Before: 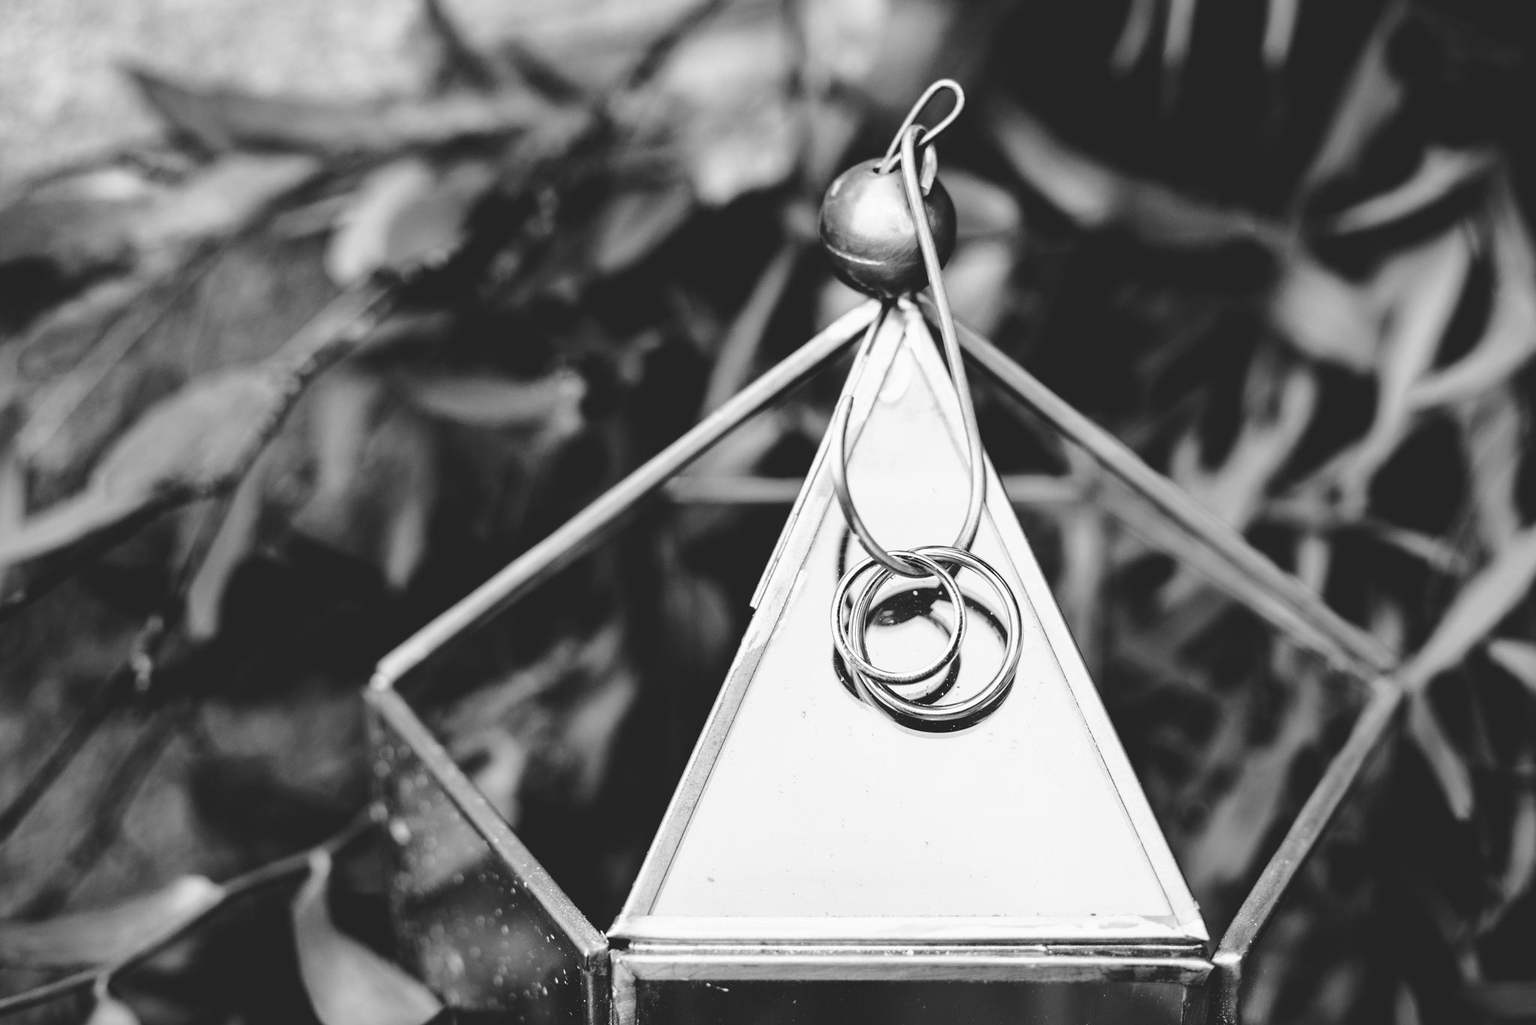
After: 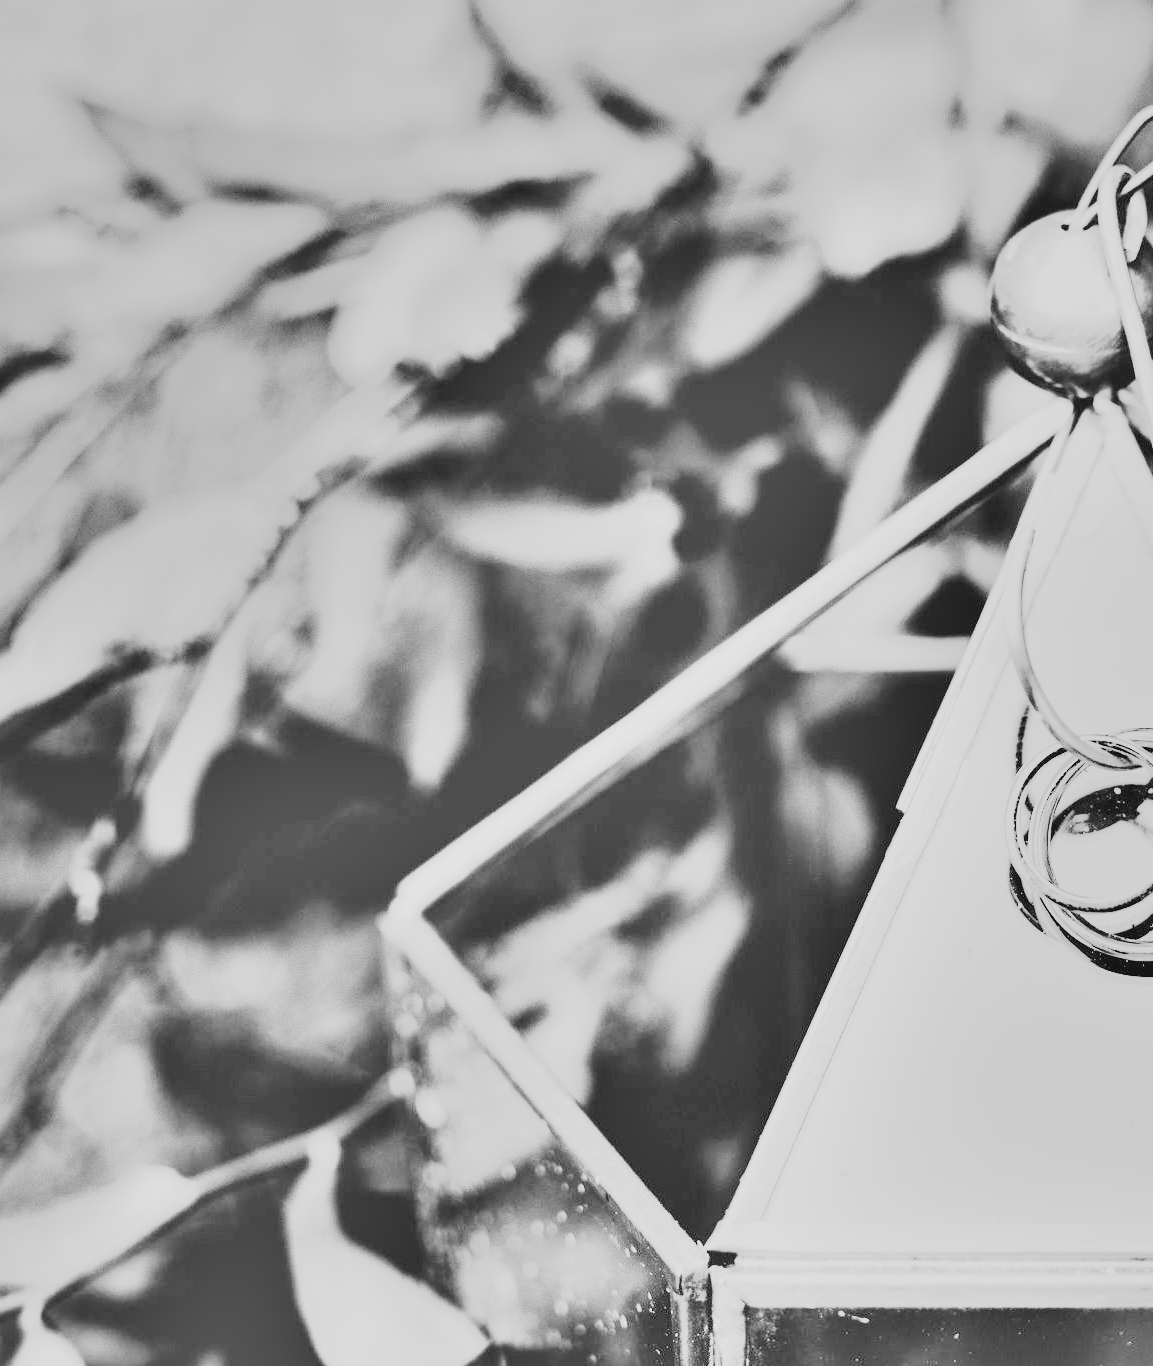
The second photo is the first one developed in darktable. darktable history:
color balance rgb: global offset › luminance 0.241%, linear chroma grading › global chroma 14.811%, perceptual saturation grading › global saturation 34.341%
color correction: highlights b* -0.019, saturation 2.99
exposure: exposure 2.243 EV, compensate highlight preservation false
tone curve: curves: ch0 [(0, 0.005) (0.103, 0.097) (0.18, 0.207) (0.384, 0.465) (0.491, 0.585) (0.629, 0.726) (0.84, 0.866) (1, 0.947)]; ch1 [(0, 0) (0.172, 0.123) (0.324, 0.253) (0.396, 0.388) (0.478, 0.461) (0.499, 0.497) (0.532, 0.515) (0.57, 0.584) (0.635, 0.675) (0.805, 0.892) (1, 1)]; ch2 [(0, 0) (0.411, 0.424) (0.496, 0.501) (0.515, 0.507) (0.553, 0.562) (0.604, 0.642) (0.708, 0.768) (0.839, 0.916) (1, 1)], preserve colors none
contrast brightness saturation: brightness 0.185, saturation -0.5
crop: left 5.054%, right 38.642%
shadows and highlights: shadows 20.76, highlights -80.98, soften with gaussian
base curve: curves: ch0 [(0, 0) (0, 0) (0.002, 0.001) (0.008, 0.003) (0.019, 0.011) (0.037, 0.037) (0.064, 0.11) (0.102, 0.232) (0.152, 0.379) (0.216, 0.524) (0.296, 0.665) (0.394, 0.789) (0.512, 0.881) (0.651, 0.945) (0.813, 0.986) (1, 1)], preserve colors none
